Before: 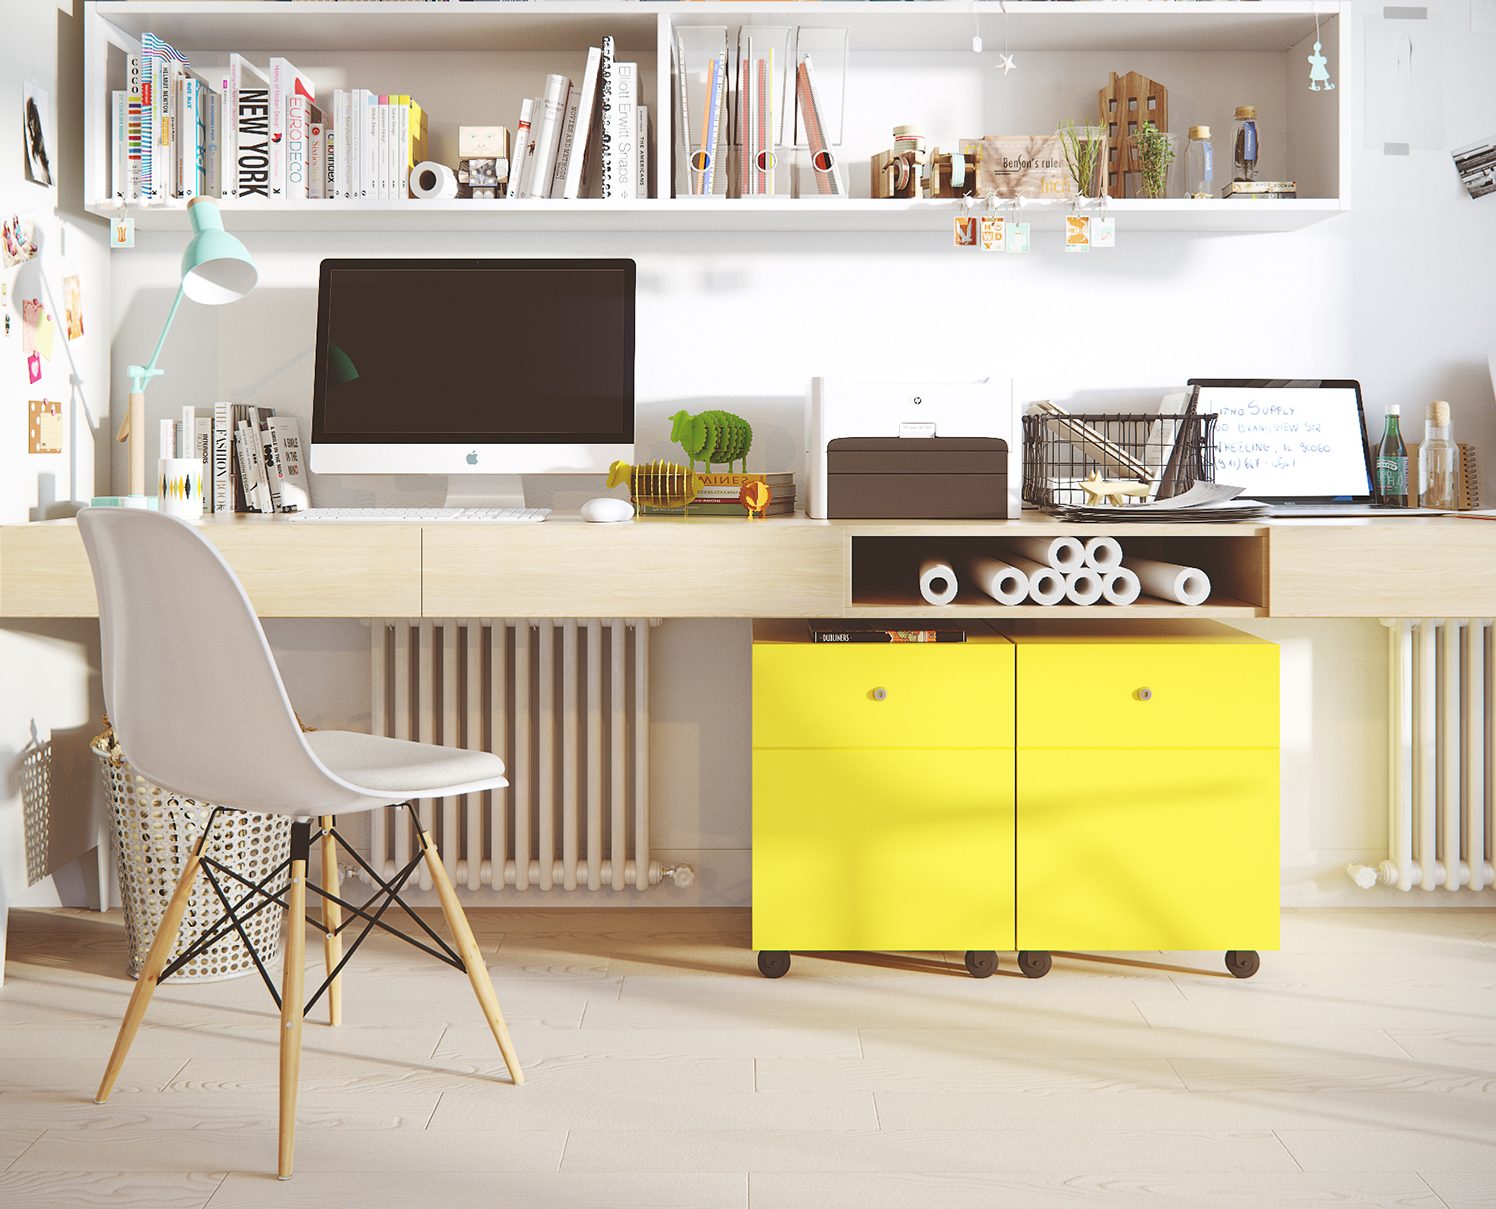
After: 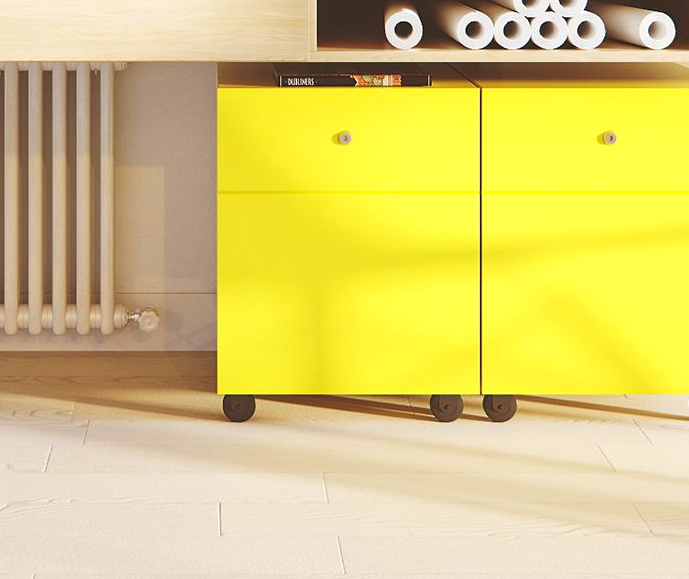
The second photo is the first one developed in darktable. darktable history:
velvia: on, module defaults
crop: left 35.786%, top 46.005%, right 18.155%, bottom 6.038%
exposure: exposure 0.152 EV, compensate exposure bias true, compensate highlight preservation false
color balance rgb: perceptual saturation grading › global saturation 0.136%, global vibrance 20%
